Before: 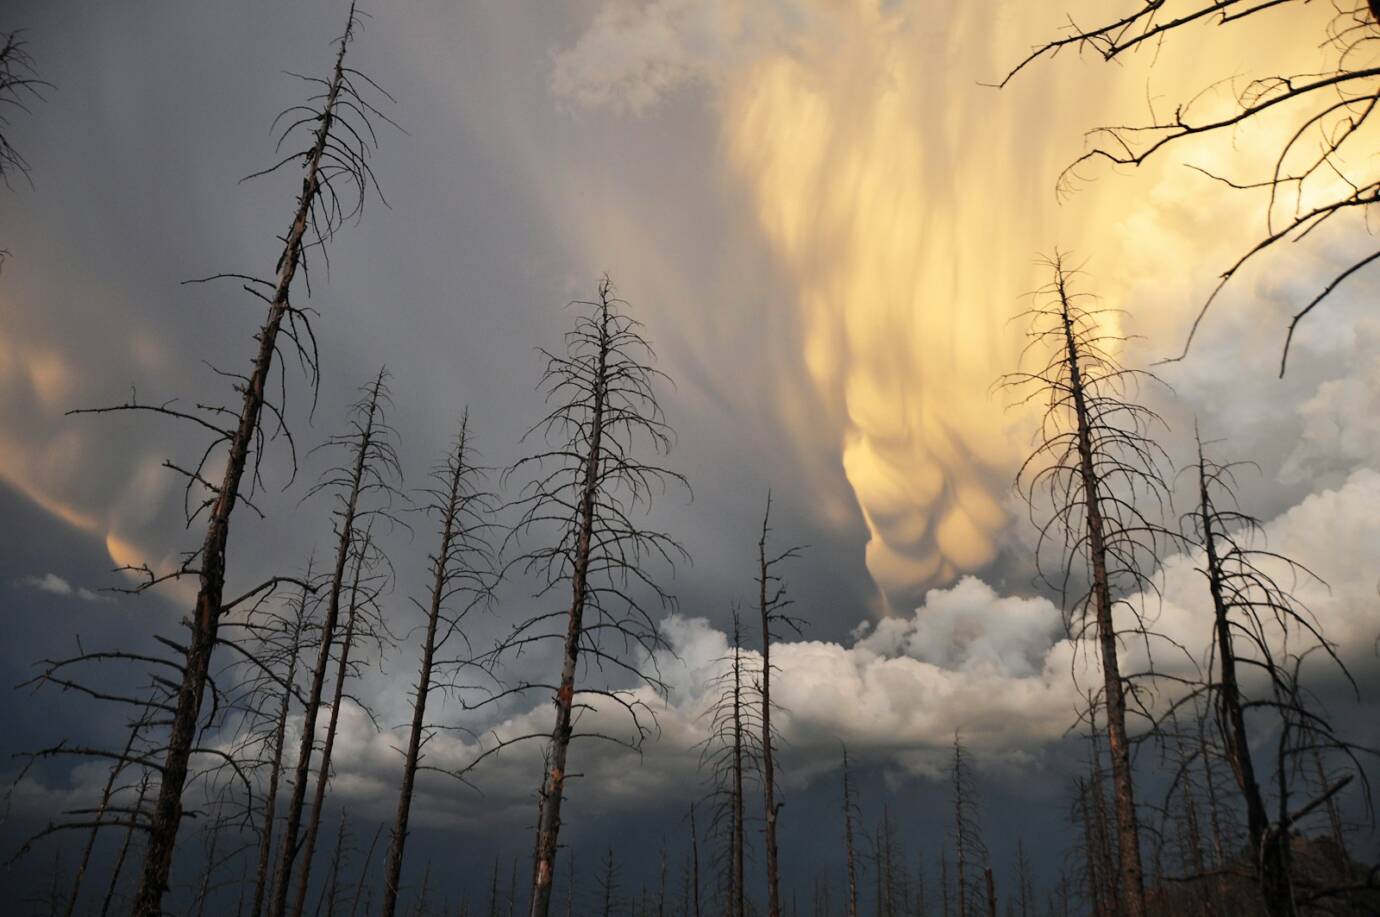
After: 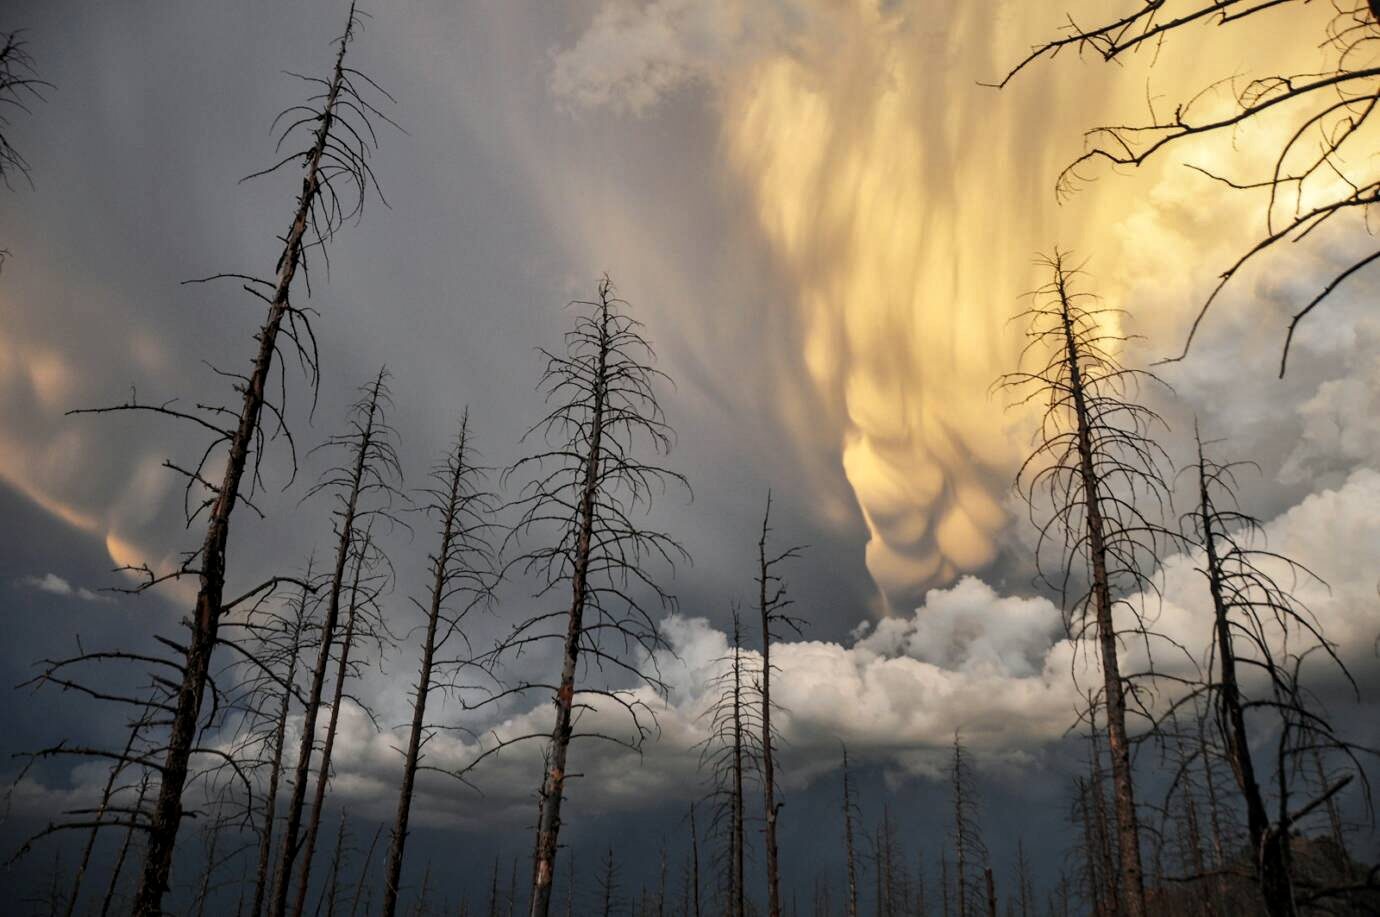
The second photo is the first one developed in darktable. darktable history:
local contrast: on, module defaults
shadows and highlights: shadows 6.42, soften with gaussian
